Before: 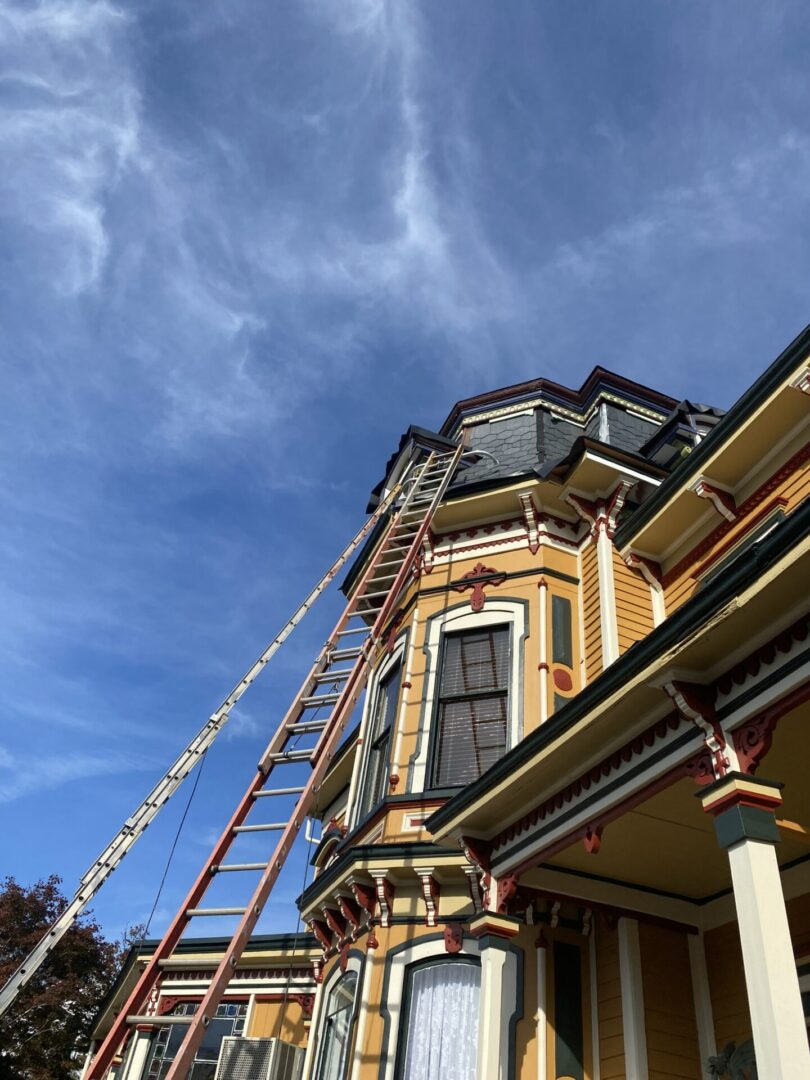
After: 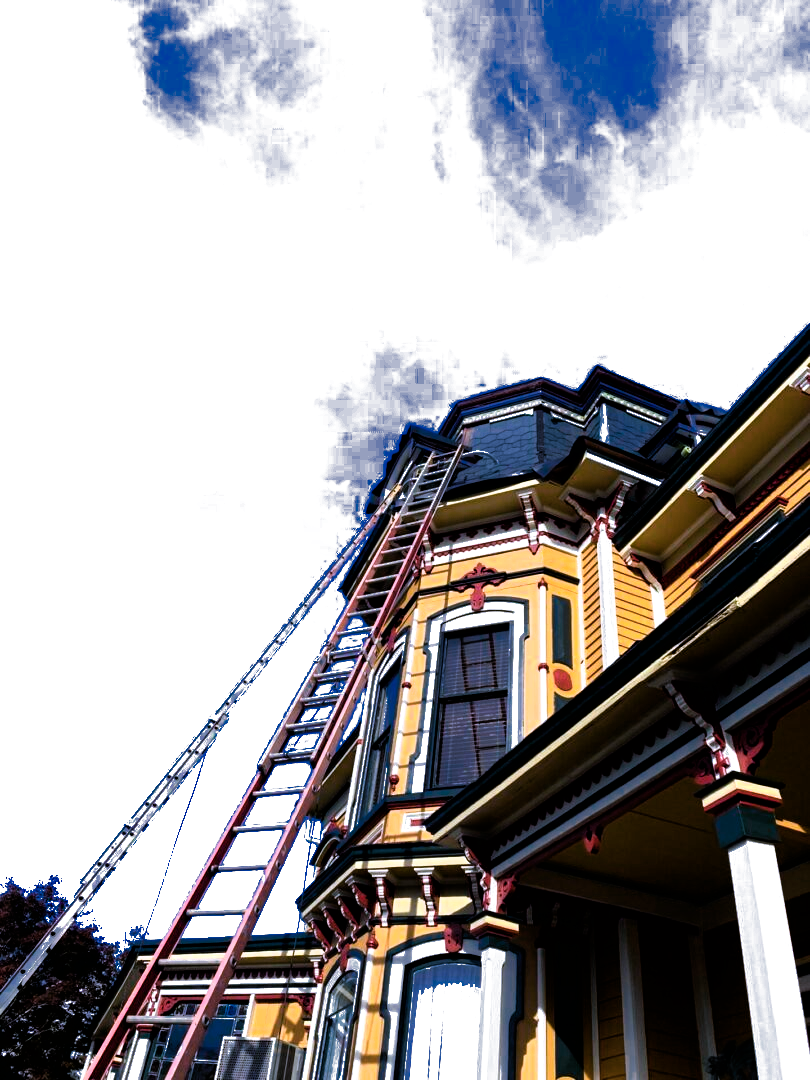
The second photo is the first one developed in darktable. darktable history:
color calibration: illuminant as shot in camera, x 0.379, y 0.396, temperature 4138.76 K
color zones: curves: ch0 [(0, 0.497) (0.143, 0.5) (0.286, 0.5) (0.429, 0.483) (0.571, 0.116) (0.714, -0.006) (0.857, 0.28) (1, 0.497)]
color balance rgb: perceptual saturation grading › global saturation 20%, perceptual saturation grading › highlights -25%, perceptual saturation grading › shadows 25%, global vibrance 50%
filmic rgb: black relative exposure -8.2 EV, white relative exposure 2.2 EV, threshold 3 EV, hardness 7.11, latitude 85.74%, contrast 1.696, highlights saturation mix -4%, shadows ↔ highlights balance -2.69%, color science v5 (2021), contrast in shadows safe, contrast in highlights safe, enable highlight reconstruction true
